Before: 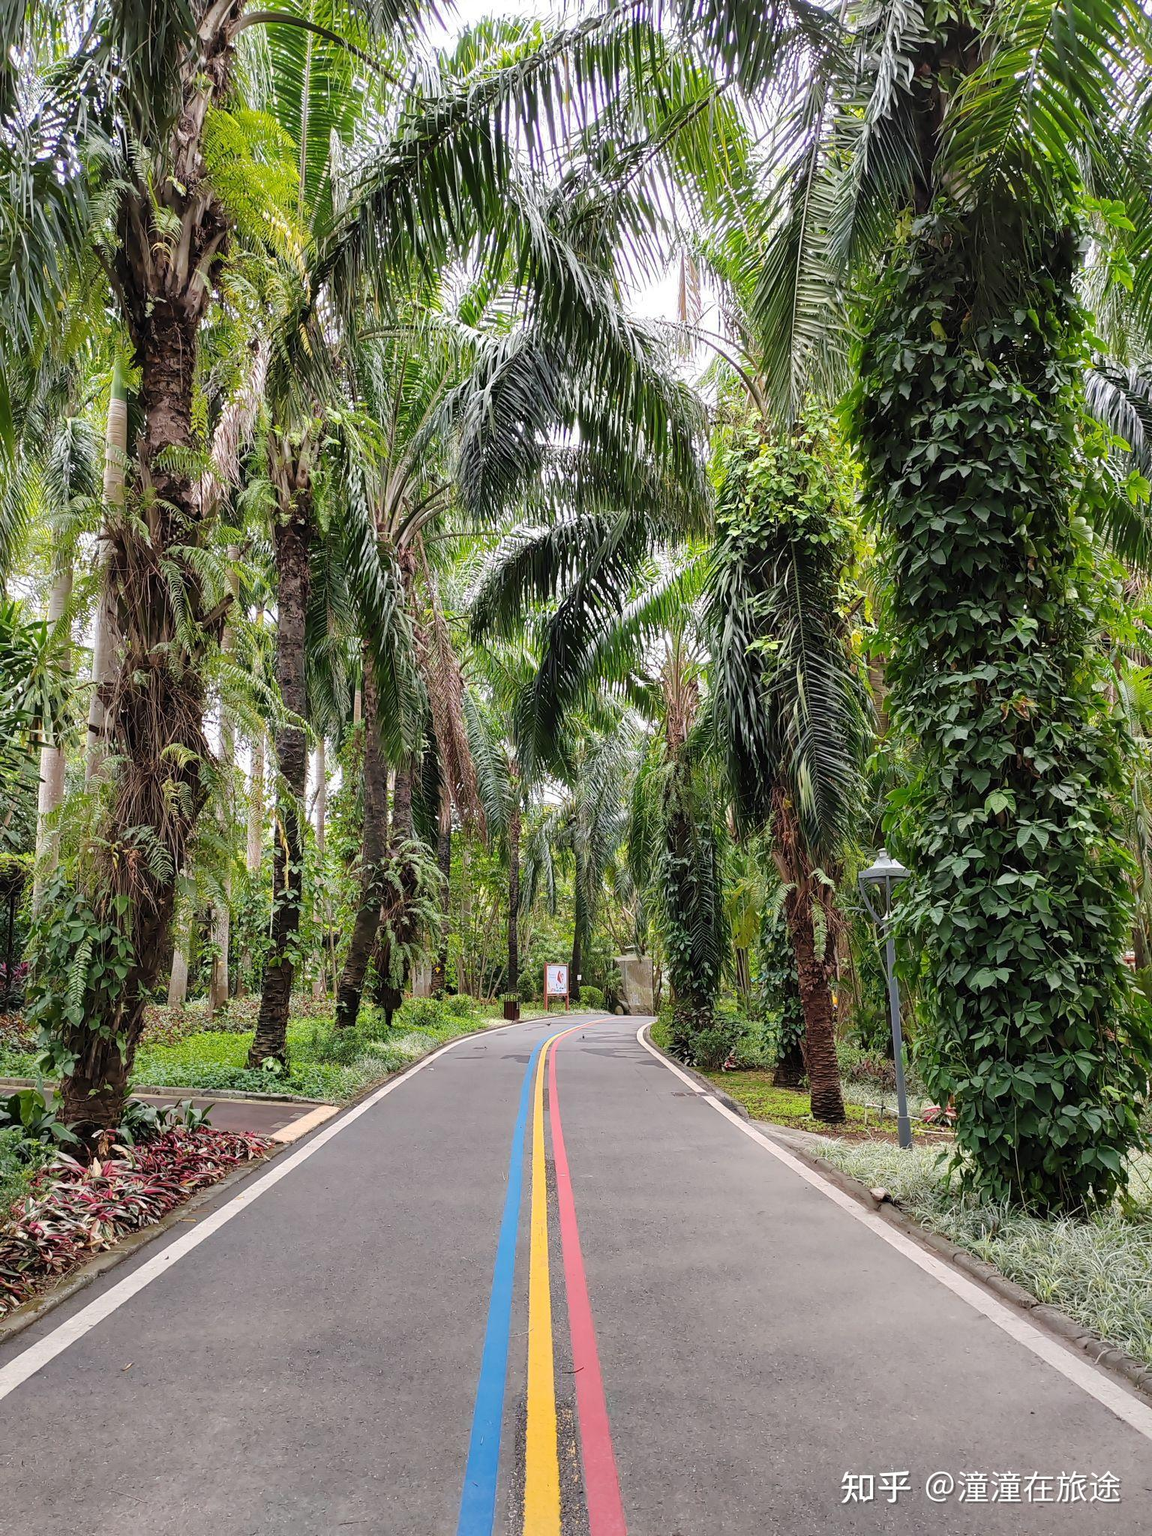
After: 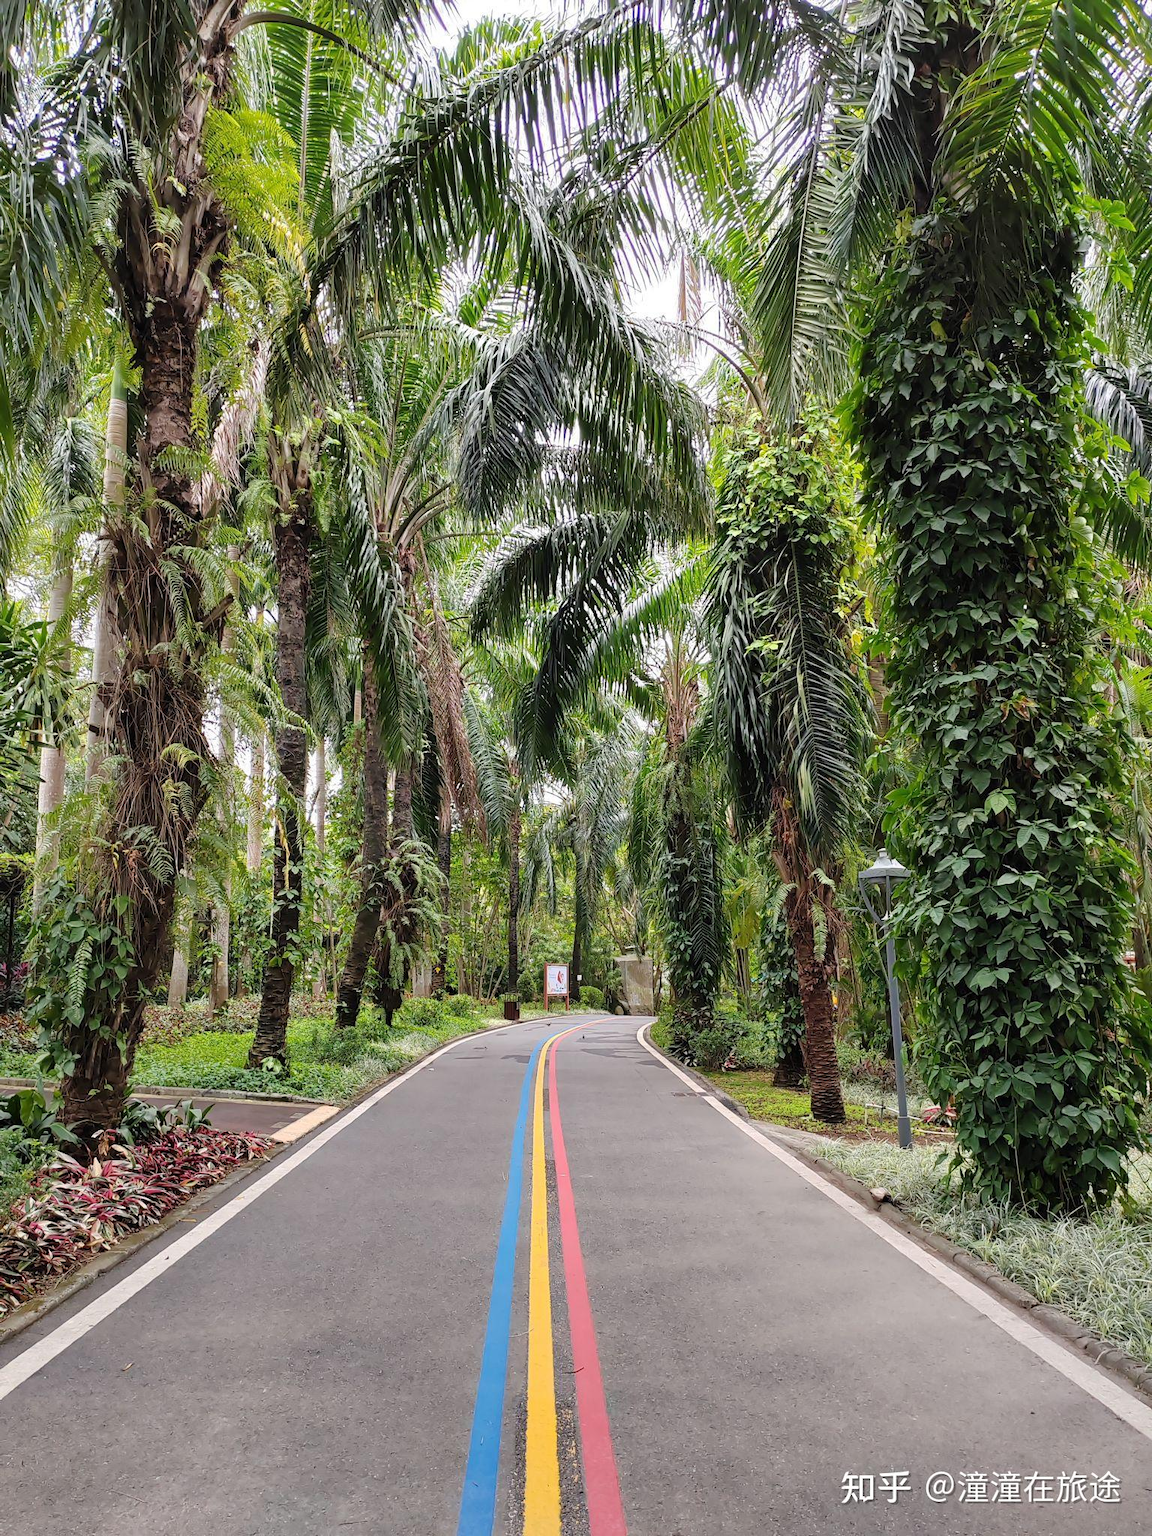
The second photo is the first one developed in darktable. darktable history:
white balance: emerald 1
base curve: exposure shift 0, preserve colors none
